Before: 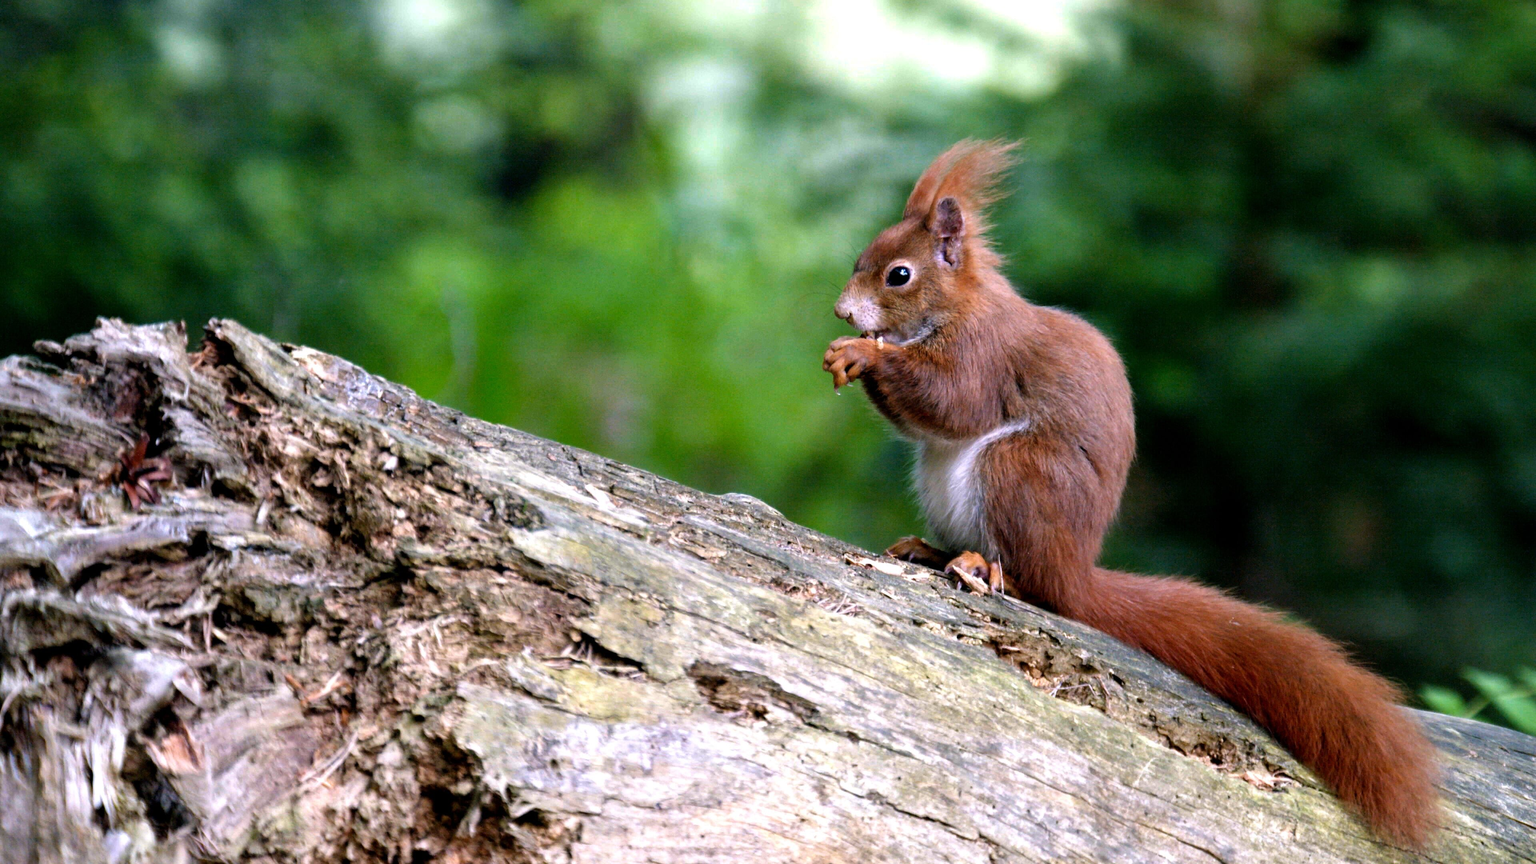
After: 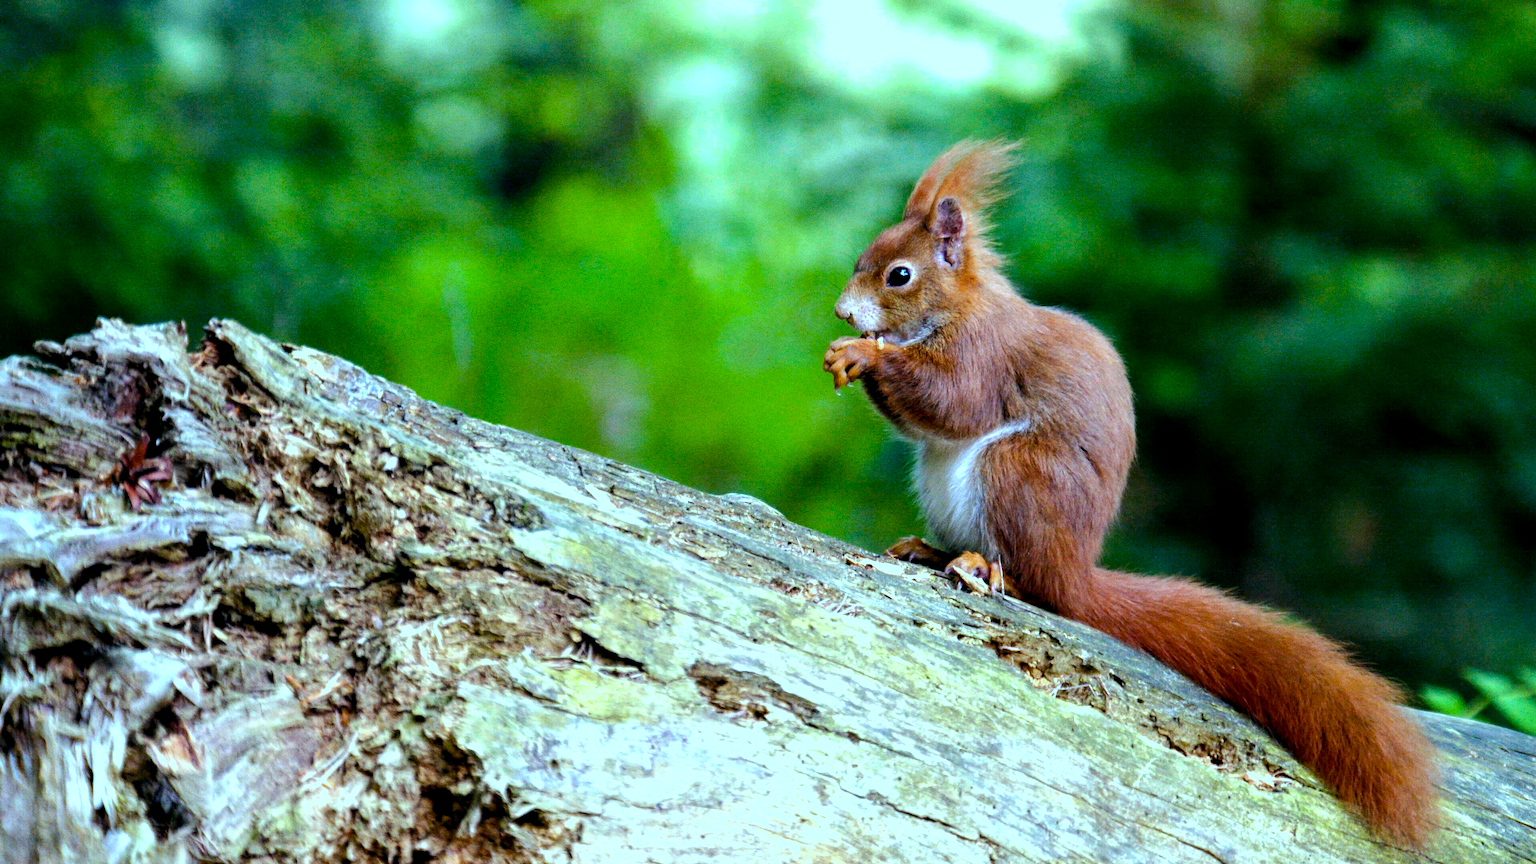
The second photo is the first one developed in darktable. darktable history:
grain: coarseness 0.09 ISO, strength 40%
local contrast: highlights 100%, shadows 100%, detail 120%, midtone range 0.2
color balance rgb: perceptual saturation grading › global saturation 25%, perceptual brilliance grading › mid-tones 10%, perceptual brilliance grading › shadows 15%, global vibrance 20%
color balance: mode lift, gamma, gain (sRGB), lift [0.997, 0.979, 1.021, 1.011], gamma [1, 1.084, 0.916, 0.998], gain [1, 0.87, 1.13, 1.101], contrast 4.55%, contrast fulcrum 38.24%, output saturation 104.09%
